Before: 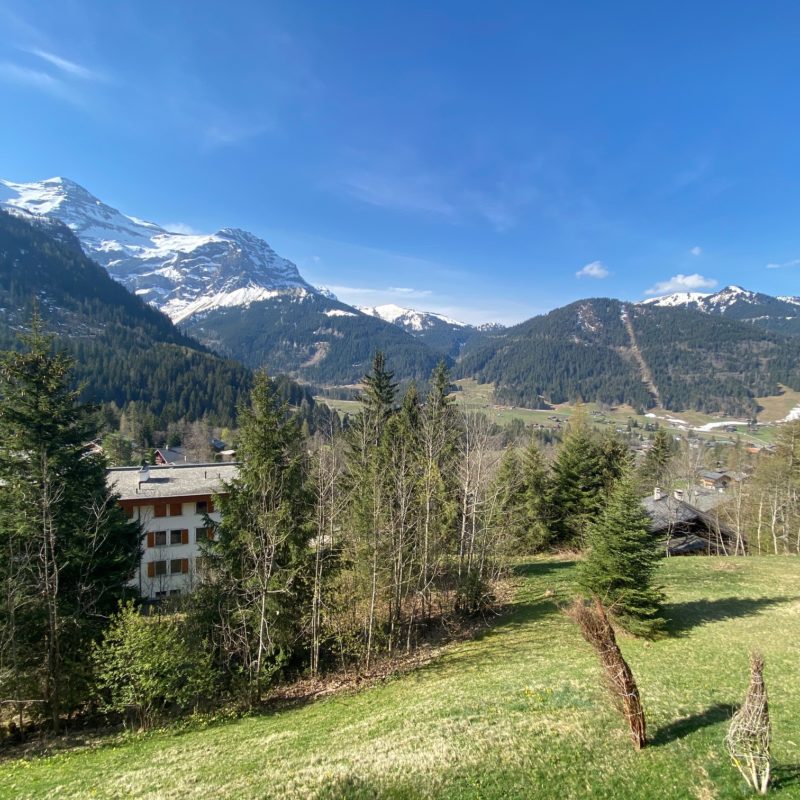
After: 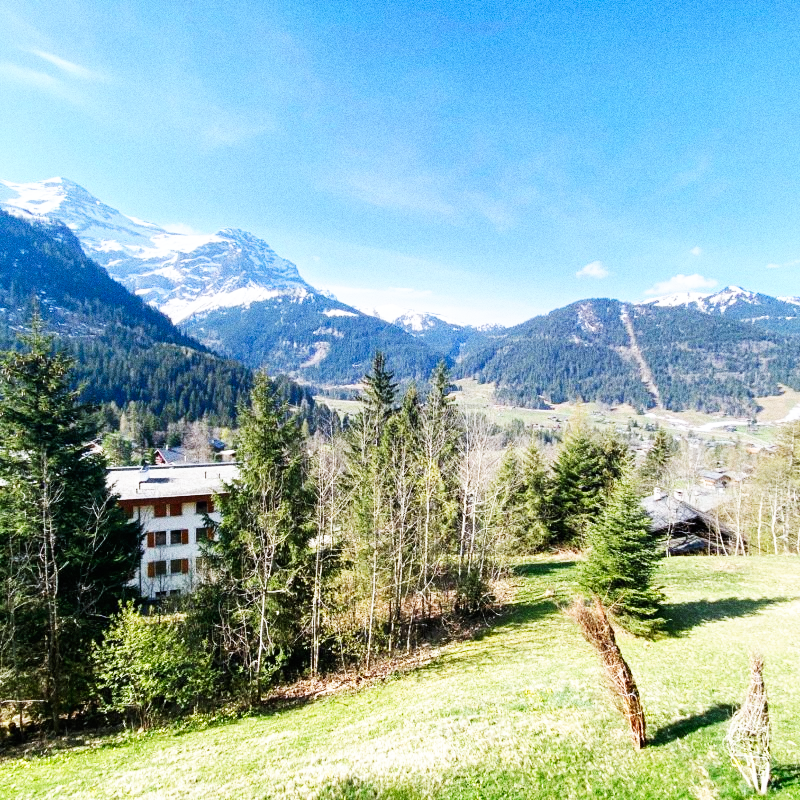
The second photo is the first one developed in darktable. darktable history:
color calibration: illuminant as shot in camera, x 0.358, y 0.373, temperature 4628.91 K
base curve: curves: ch0 [(0, 0) (0.007, 0.004) (0.027, 0.03) (0.046, 0.07) (0.207, 0.54) (0.442, 0.872) (0.673, 0.972) (1, 1)], preserve colors none
grain: coarseness 0.09 ISO, strength 40%
